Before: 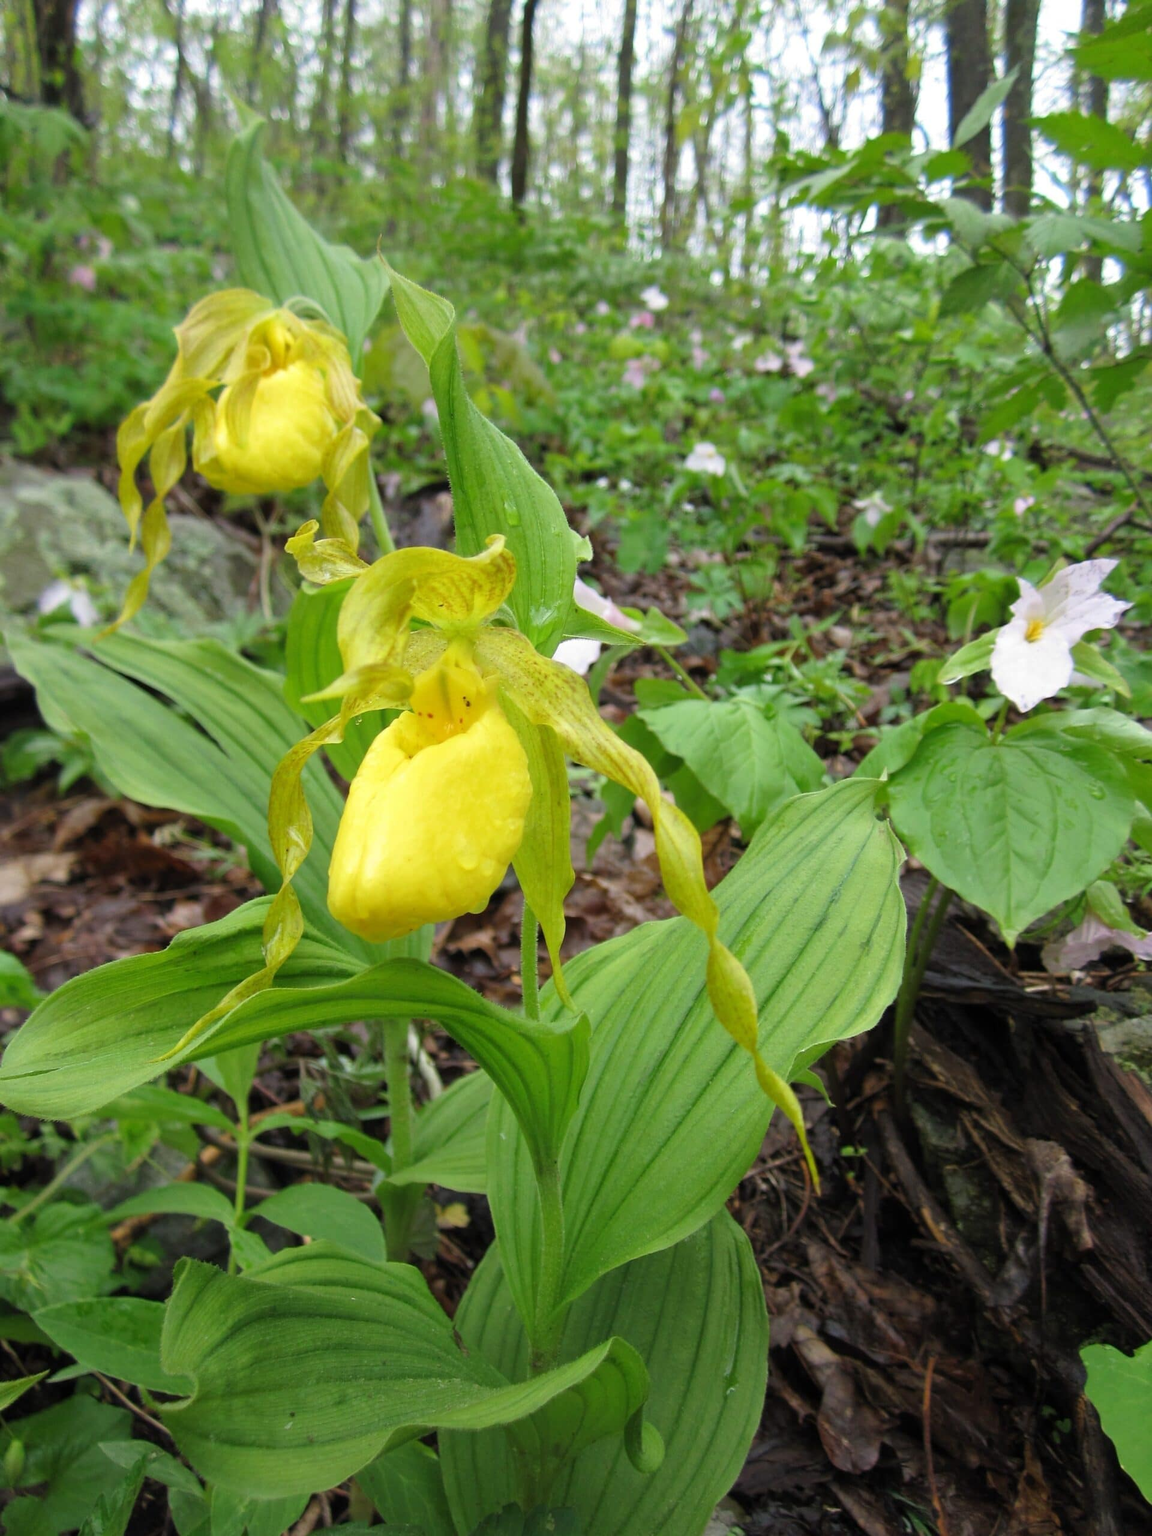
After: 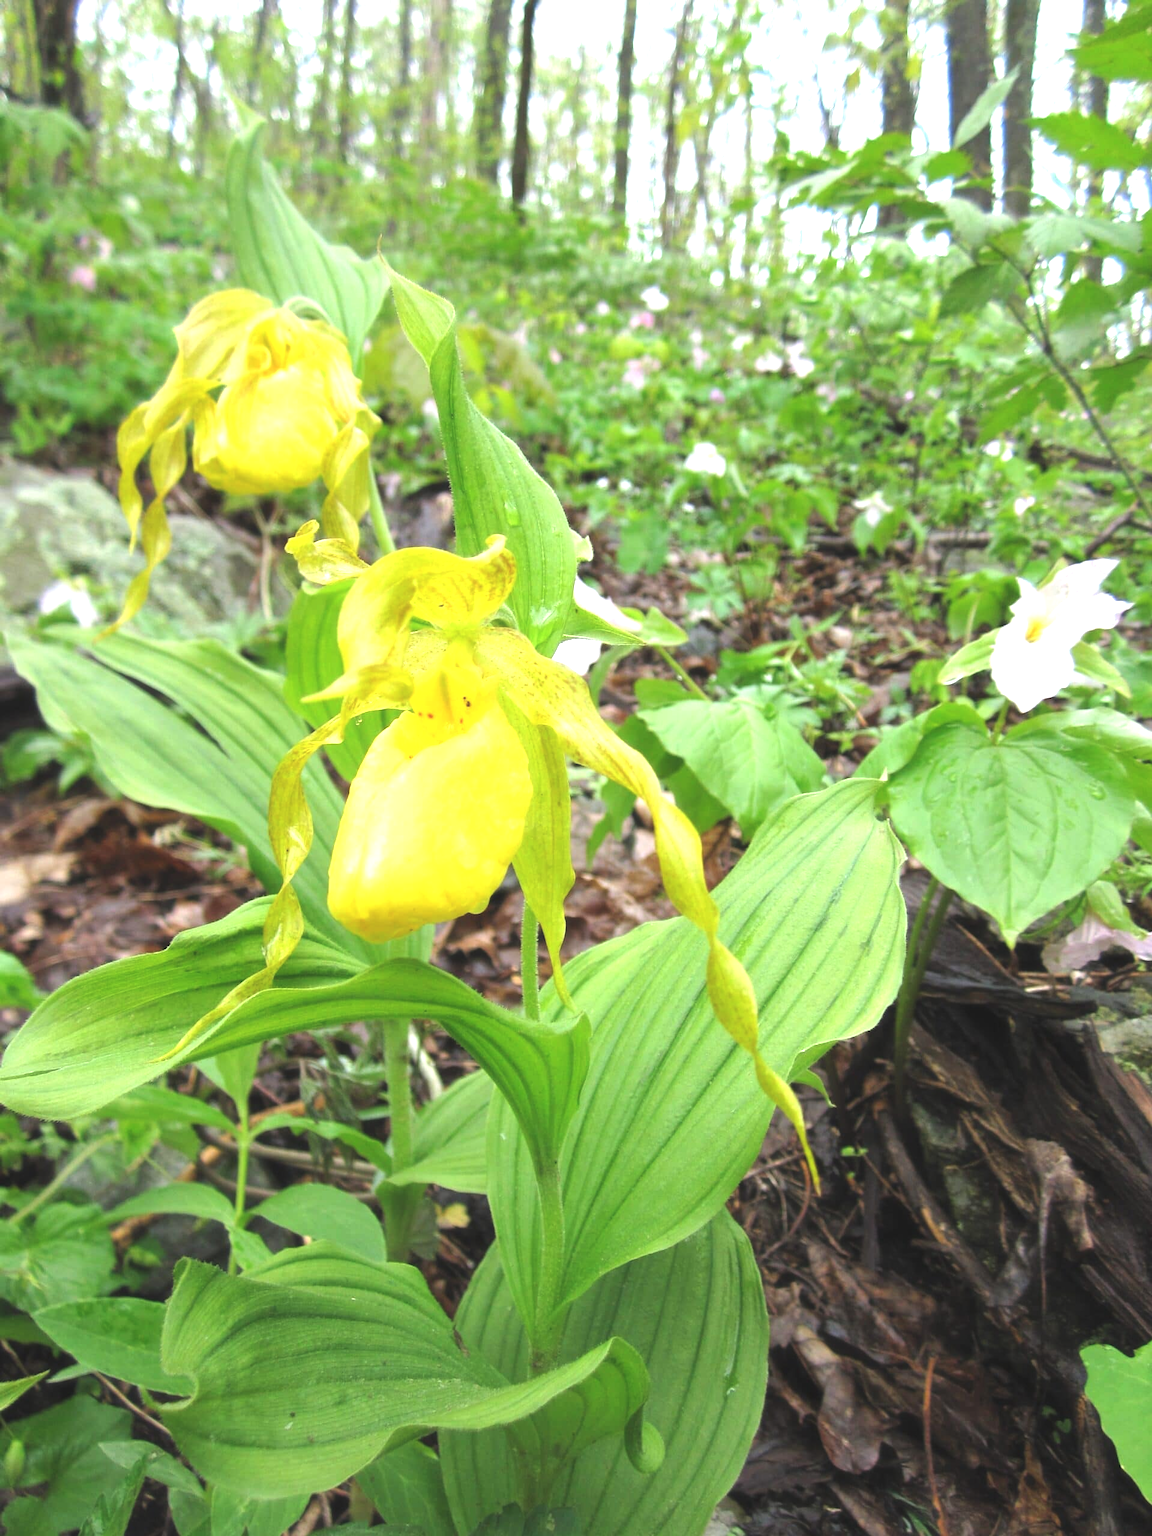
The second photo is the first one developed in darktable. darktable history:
haze removal: strength -0.109, compatibility mode true, adaptive false
exposure: black level correction -0.005, exposure 1.005 EV, compensate exposure bias true, compensate highlight preservation false
